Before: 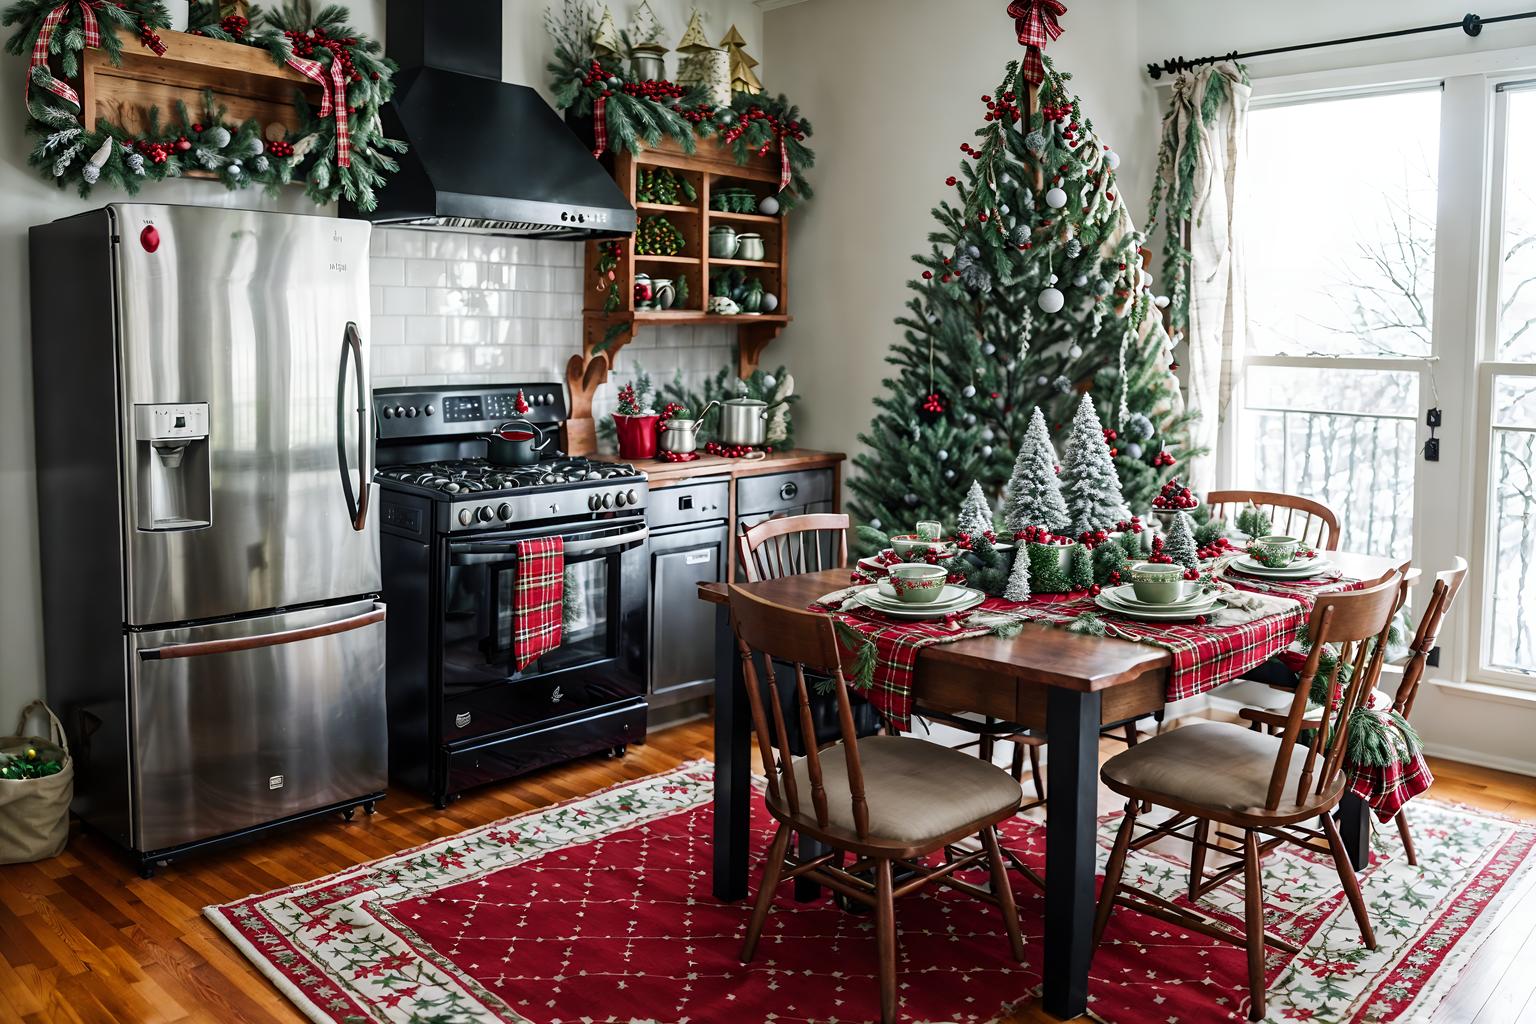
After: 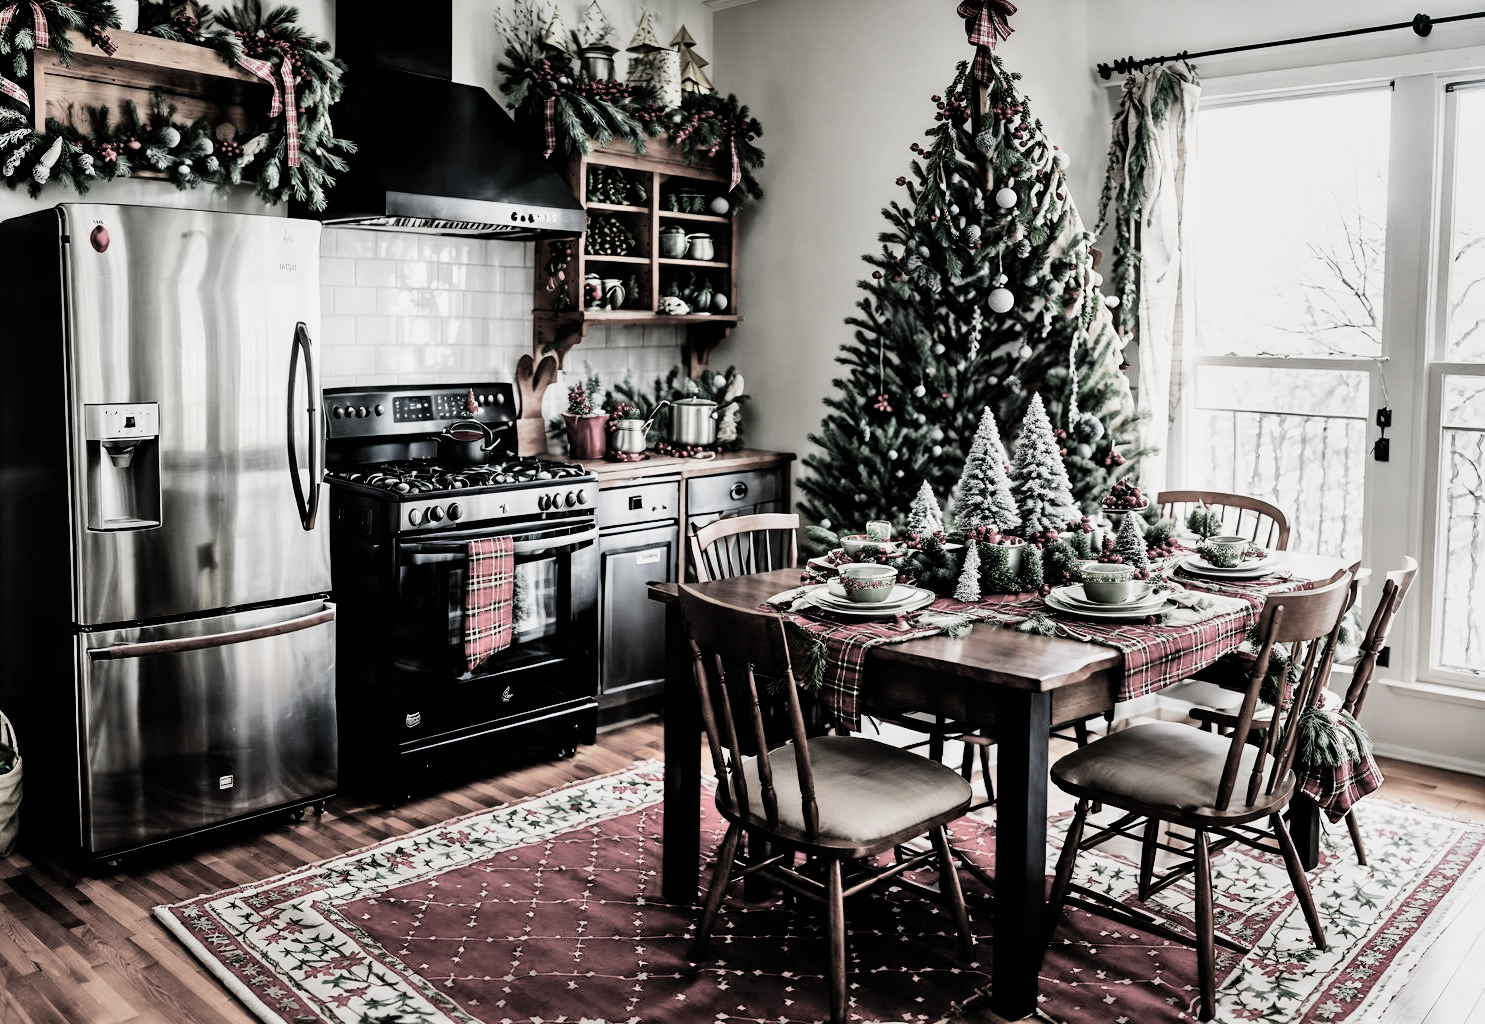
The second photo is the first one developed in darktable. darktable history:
shadows and highlights: shadows 61.15, soften with gaussian
crop and rotate: left 3.27%
color balance rgb: highlights gain › chroma 1.08%, highlights gain › hue 60.06°, perceptual saturation grading › global saturation 20%, perceptual saturation grading › highlights -50.085%, perceptual saturation grading › shadows 30.377%, perceptual brilliance grading › highlights 11.652%
filmic rgb: black relative exposure -5.08 EV, white relative exposure 3.96 EV, hardness 2.89, contrast 1.387, highlights saturation mix -29.27%, color science v4 (2020)
